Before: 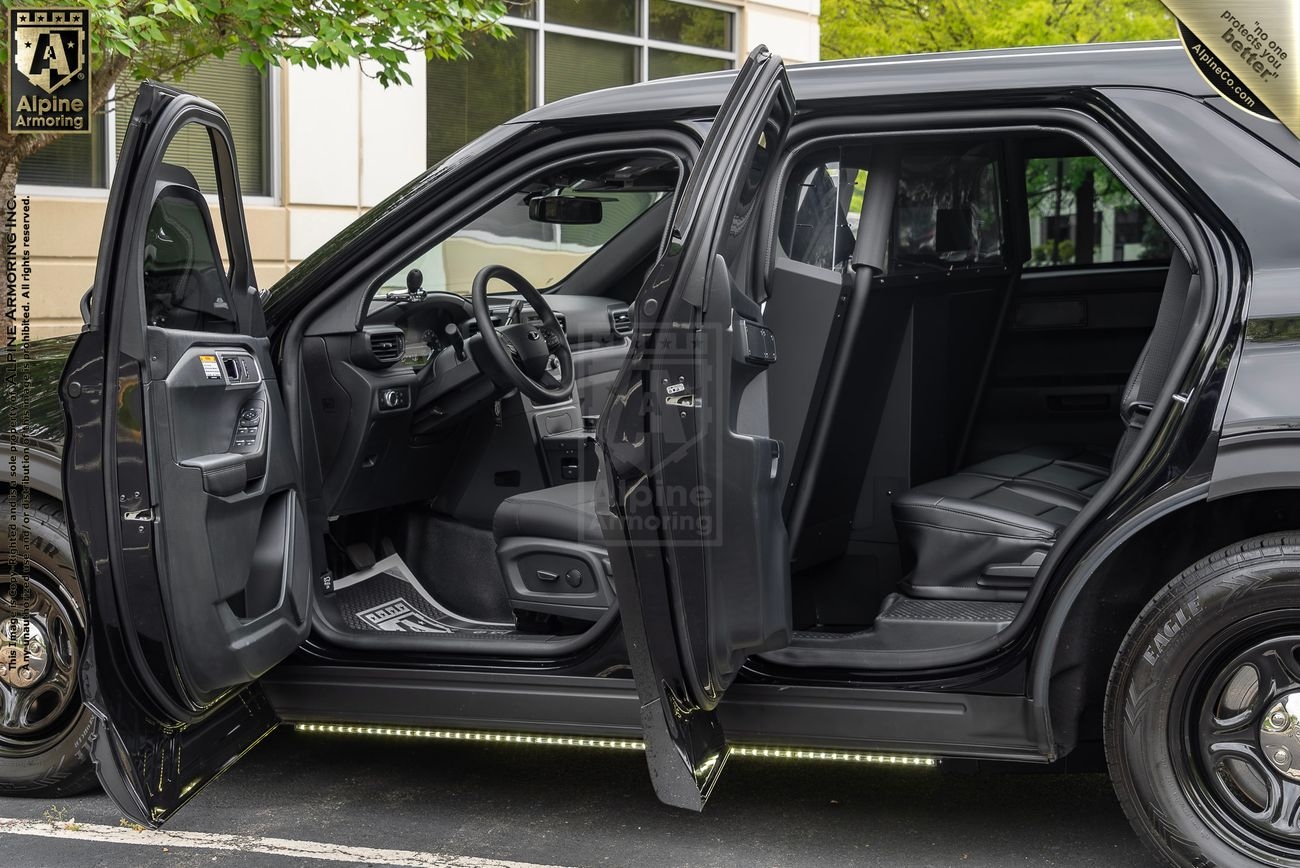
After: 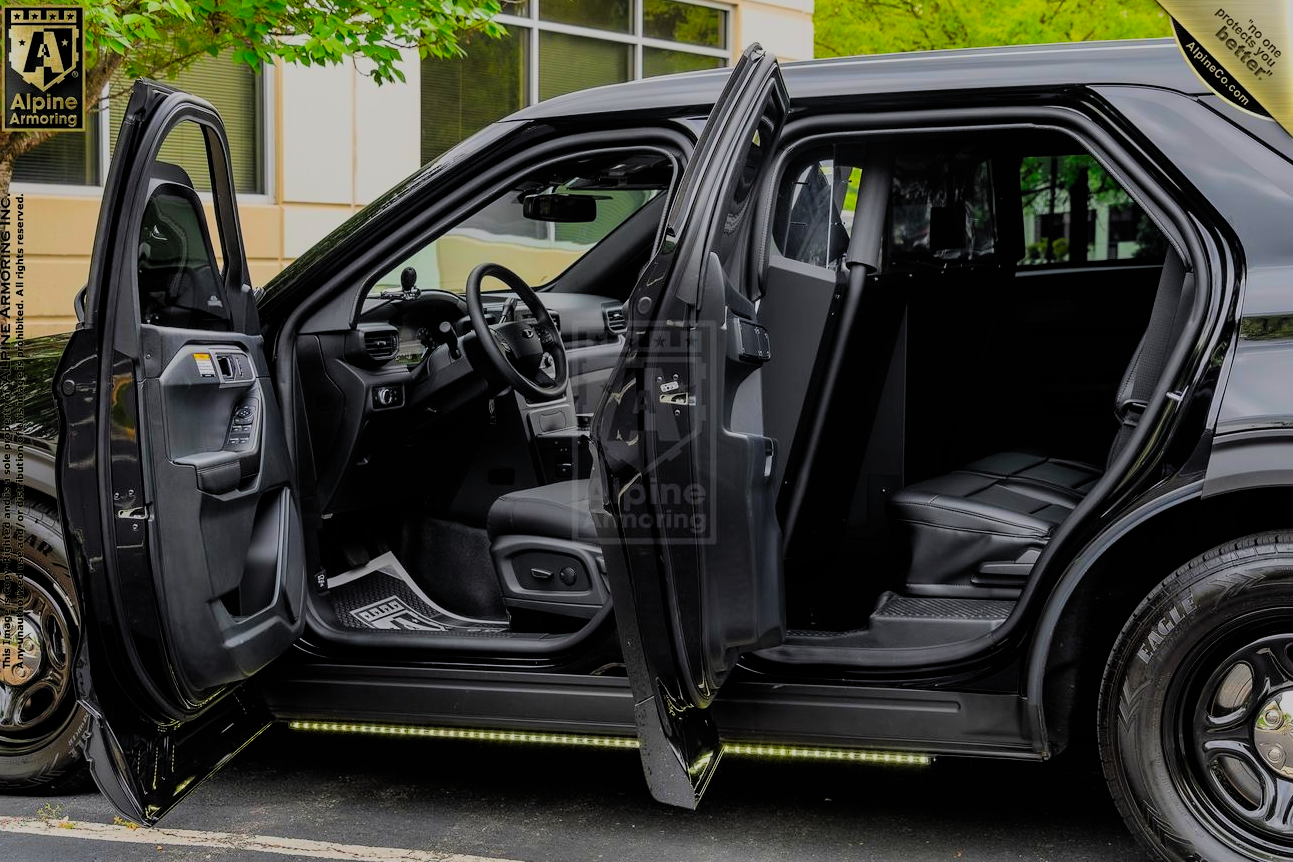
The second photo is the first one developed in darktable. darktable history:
filmic rgb: black relative exposure -6.21 EV, white relative exposure 6.98 EV, hardness 2.27, color science v4 (2020)
crop and rotate: left 0.479%, top 0.276%, bottom 0.356%
color correction: highlights b* 0.031, saturation 1.76
